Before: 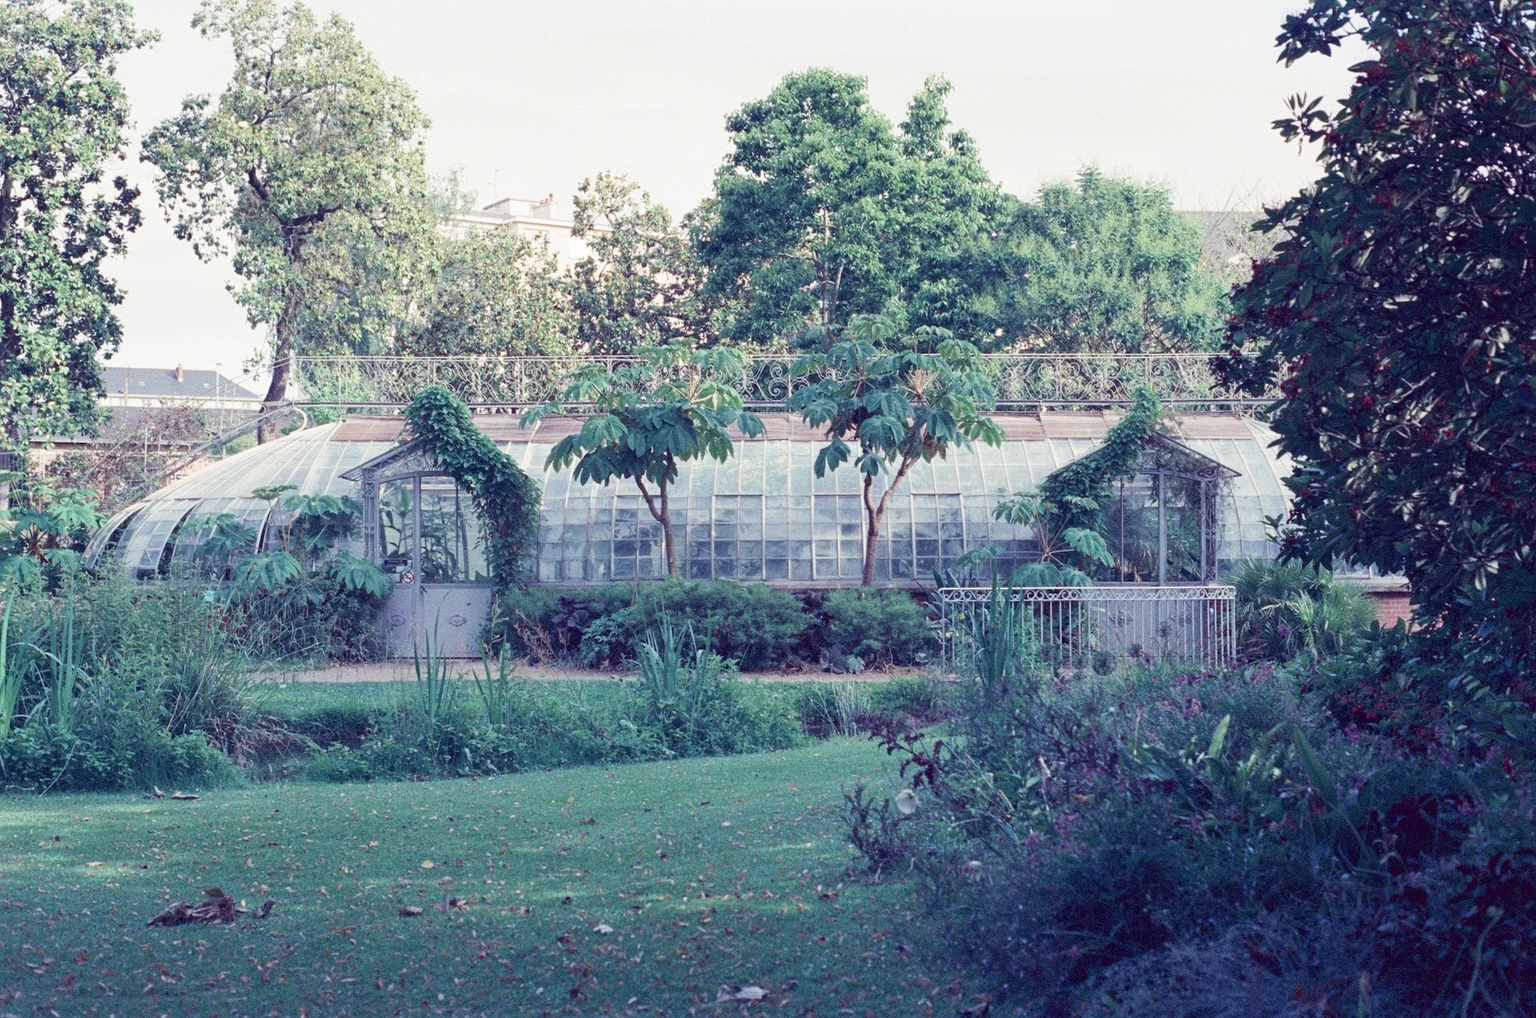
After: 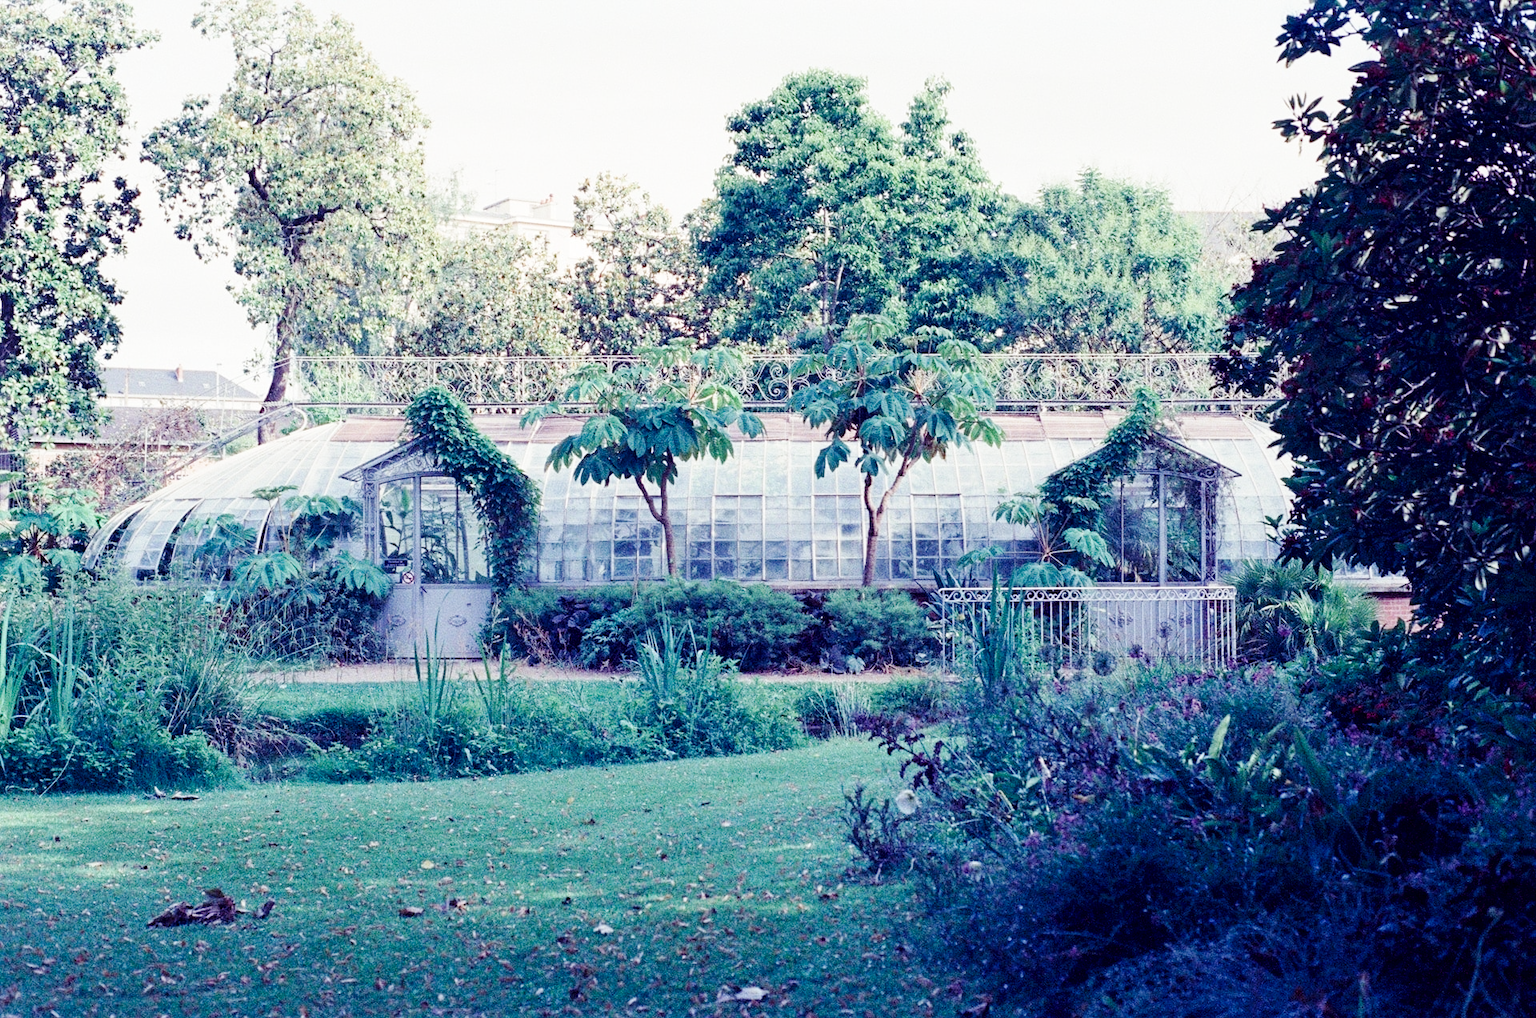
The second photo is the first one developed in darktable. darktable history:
base curve: curves: ch0 [(0, 0) (0.036, 0.025) (0.121, 0.166) (0.206, 0.329) (0.605, 0.79) (1, 1)], preserve colors none
exposure: black level correction 0.01, exposure 0.014 EV, compensate highlight preservation false
white balance: emerald 1
